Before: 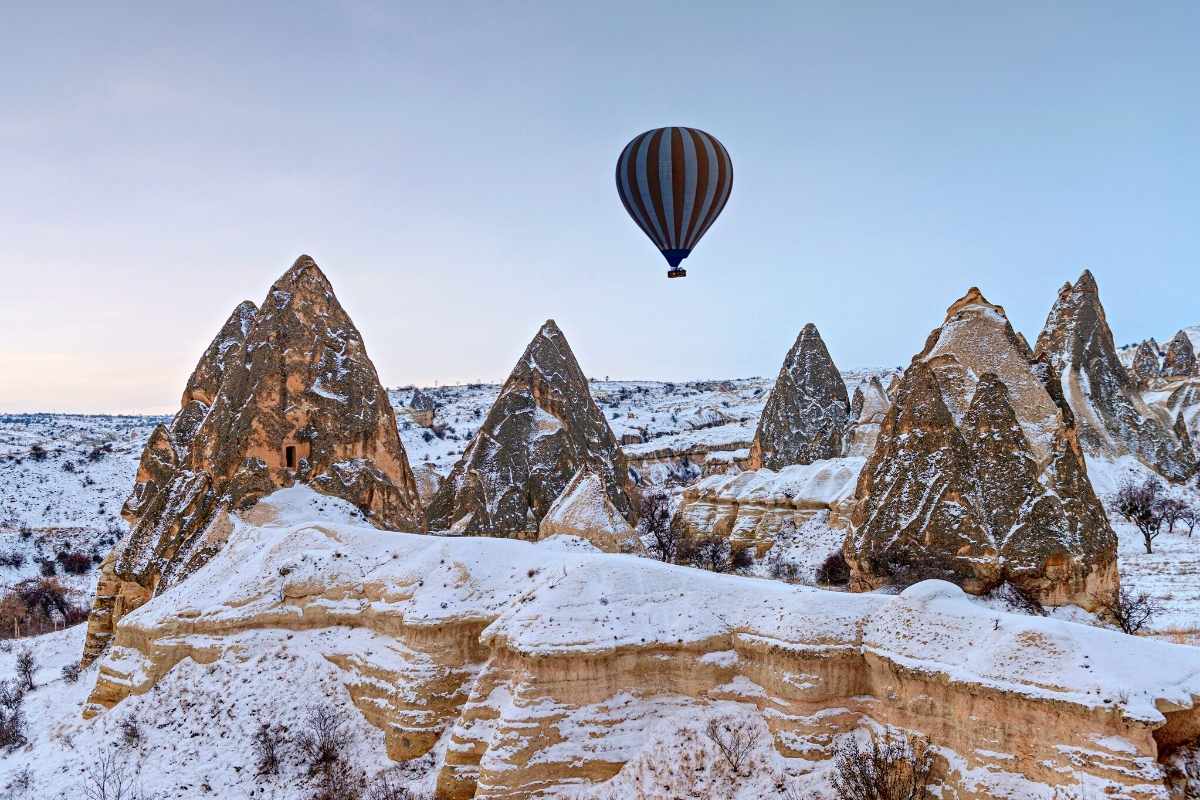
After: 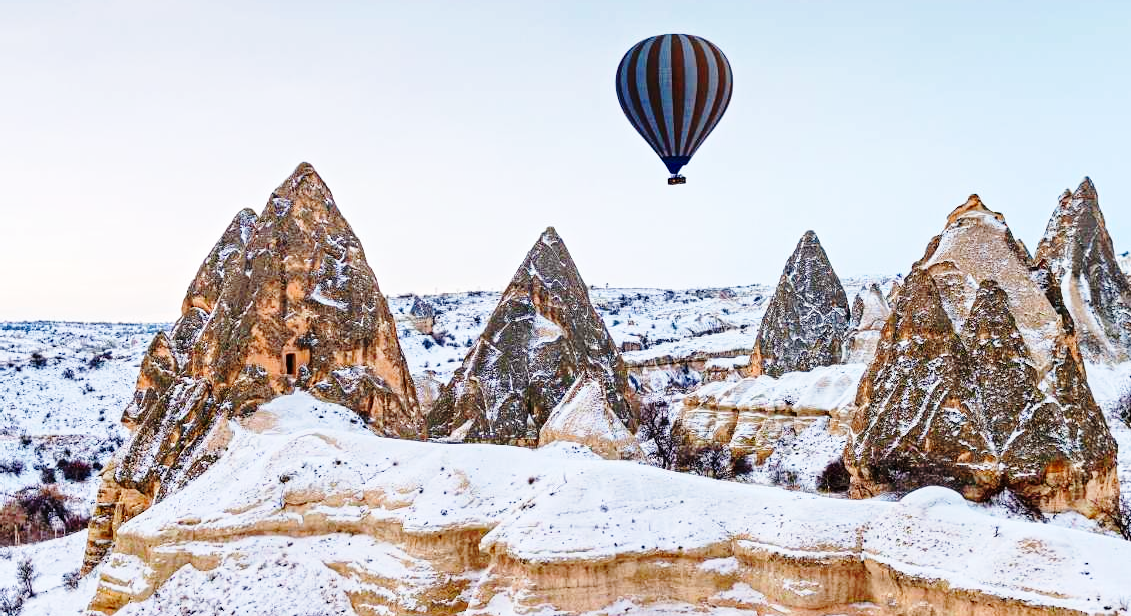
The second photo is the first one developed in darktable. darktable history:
crop and rotate: angle 0.03°, top 11.643%, right 5.651%, bottom 11.189%
base curve: curves: ch0 [(0, 0) (0.028, 0.03) (0.121, 0.232) (0.46, 0.748) (0.859, 0.968) (1, 1)], preserve colors none
